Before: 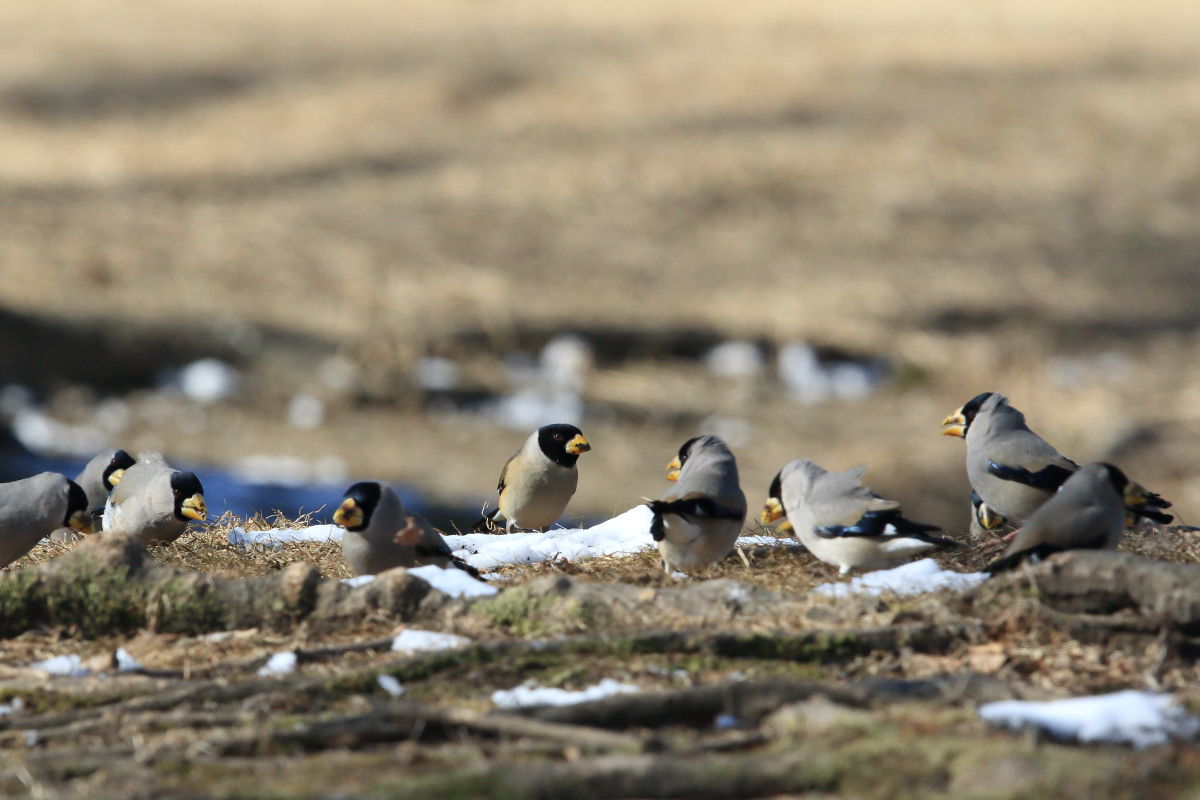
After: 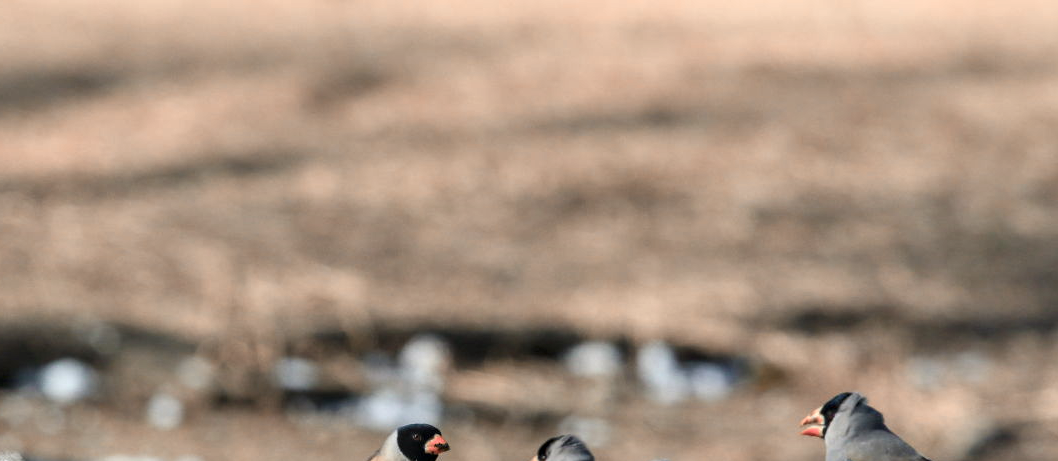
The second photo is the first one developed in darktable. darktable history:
color zones: curves: ch2 [(0, 0.488) (0.143, 0.417) (0.286, 0.212) (0.429, 0.179) (0.571, 0.154) (0.714, 0.415) (0.857, 0.495) (1, 0.488)]
local contrast: detail 130%
crop and rotate: left 11.789%, bottom 42.305%
